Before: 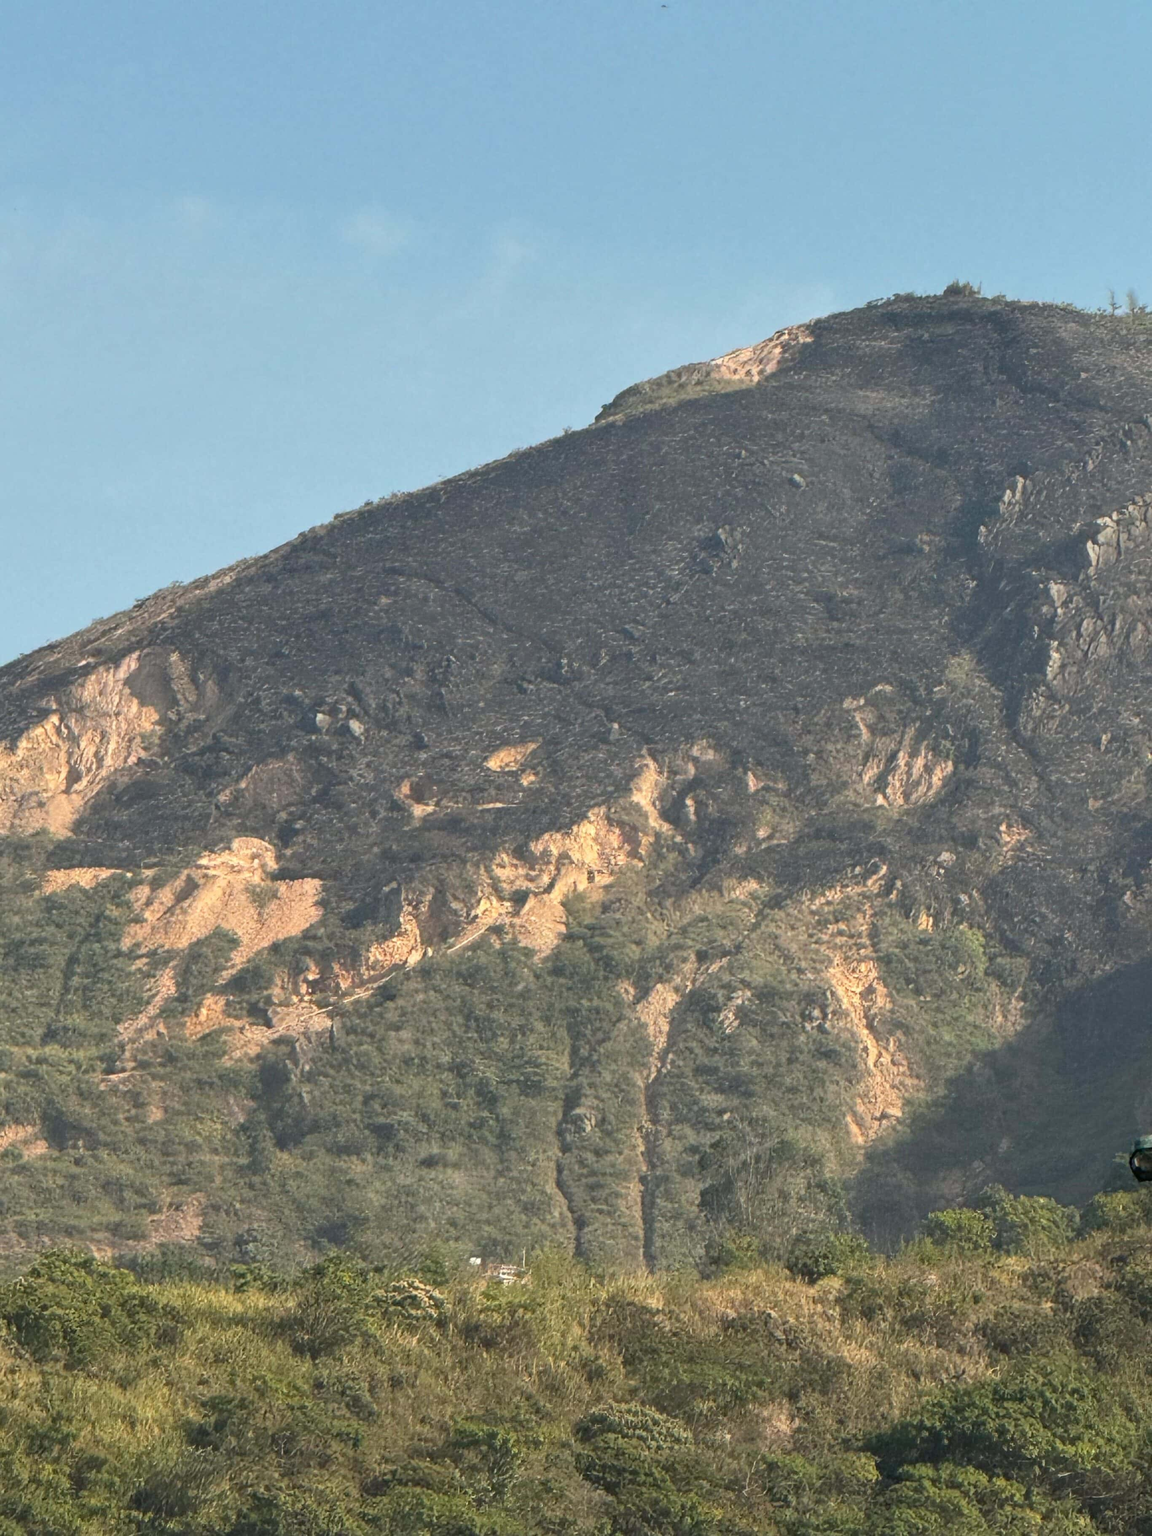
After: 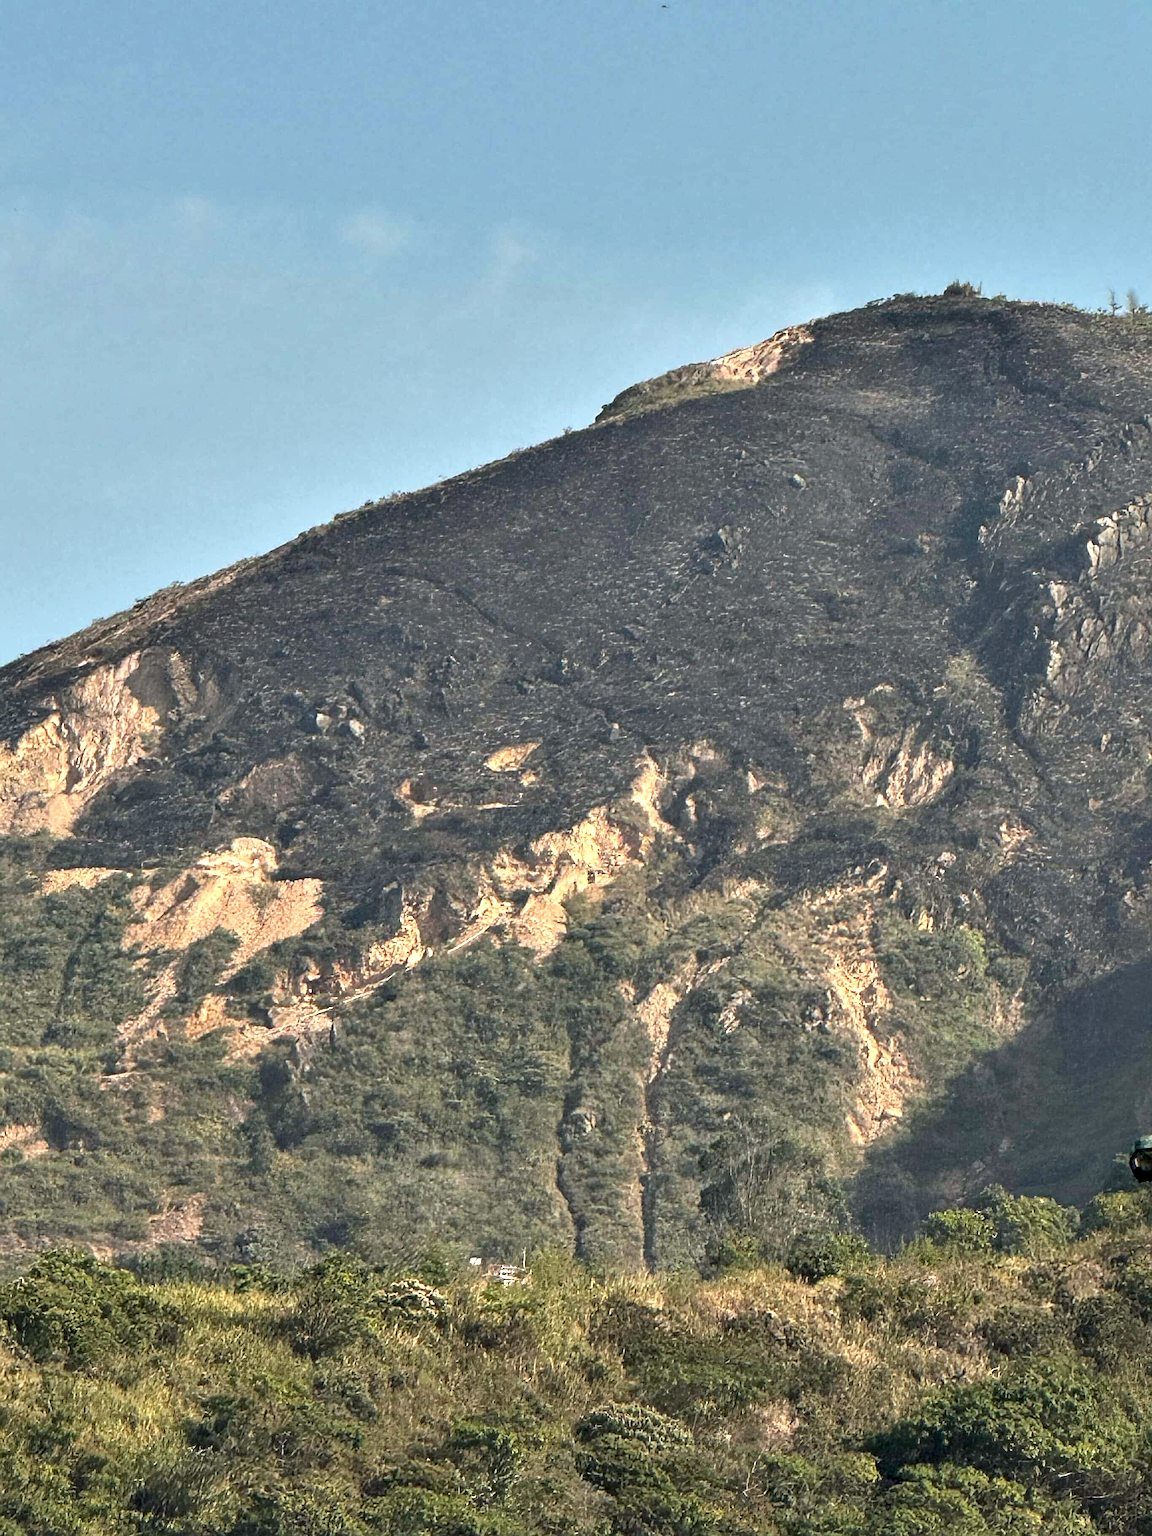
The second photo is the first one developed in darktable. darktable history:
sharpen: on, module defaults
contrast equalizer: y [[0.6 ×6], [0.55 ×6], [0 ×6], [0 ×6], [0 ×6]]
